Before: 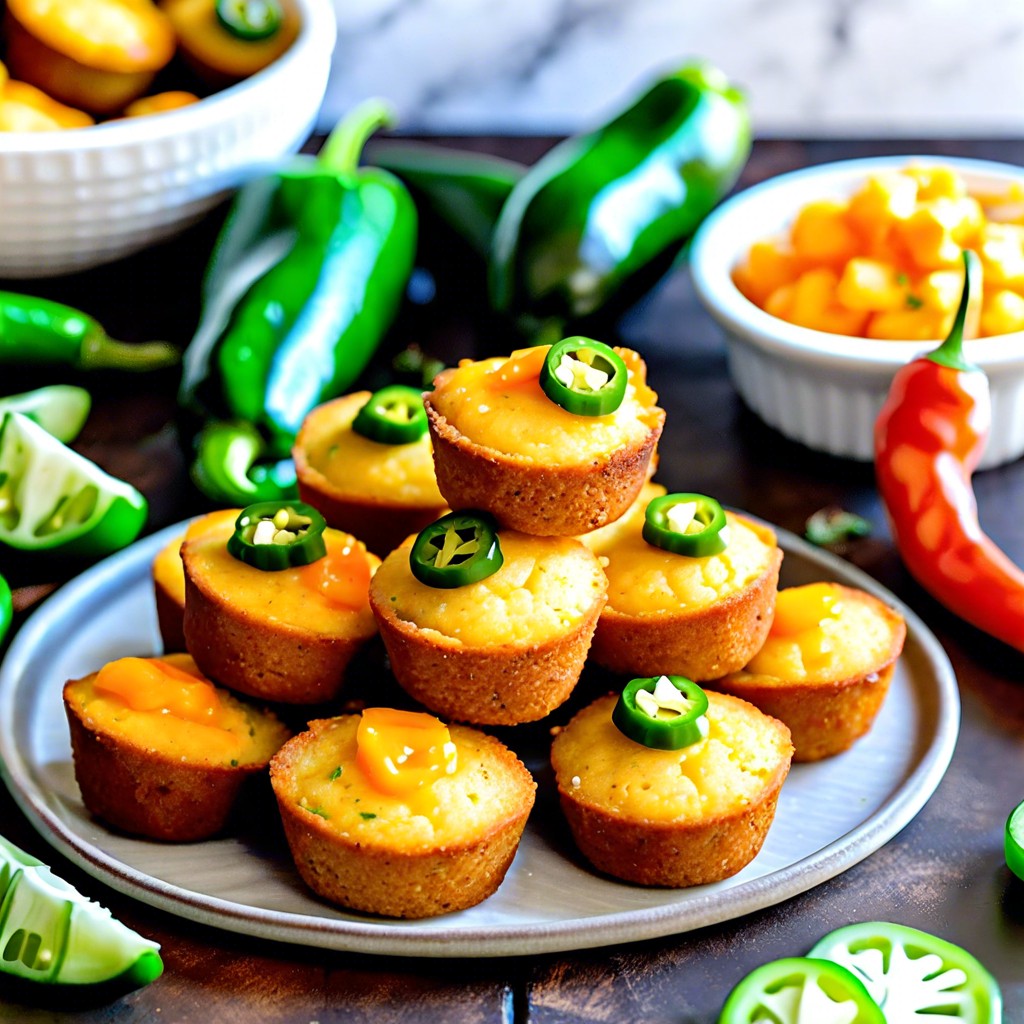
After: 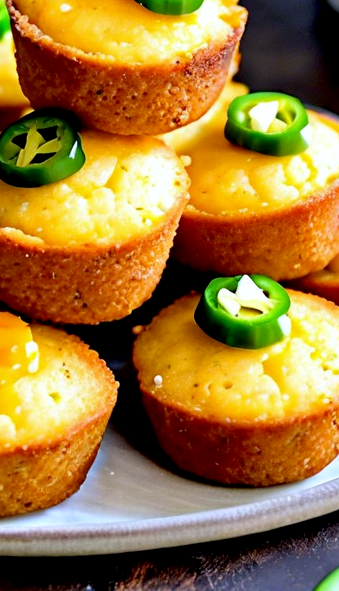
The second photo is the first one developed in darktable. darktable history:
crop: left 40.878%, top 39.176%, right 25.993%, bottom 3.081%
white balance: red 0.984, blue 1.059
exposure: black level correction 0.005, exposure 0.014 EV, compensate highlight preservation false
